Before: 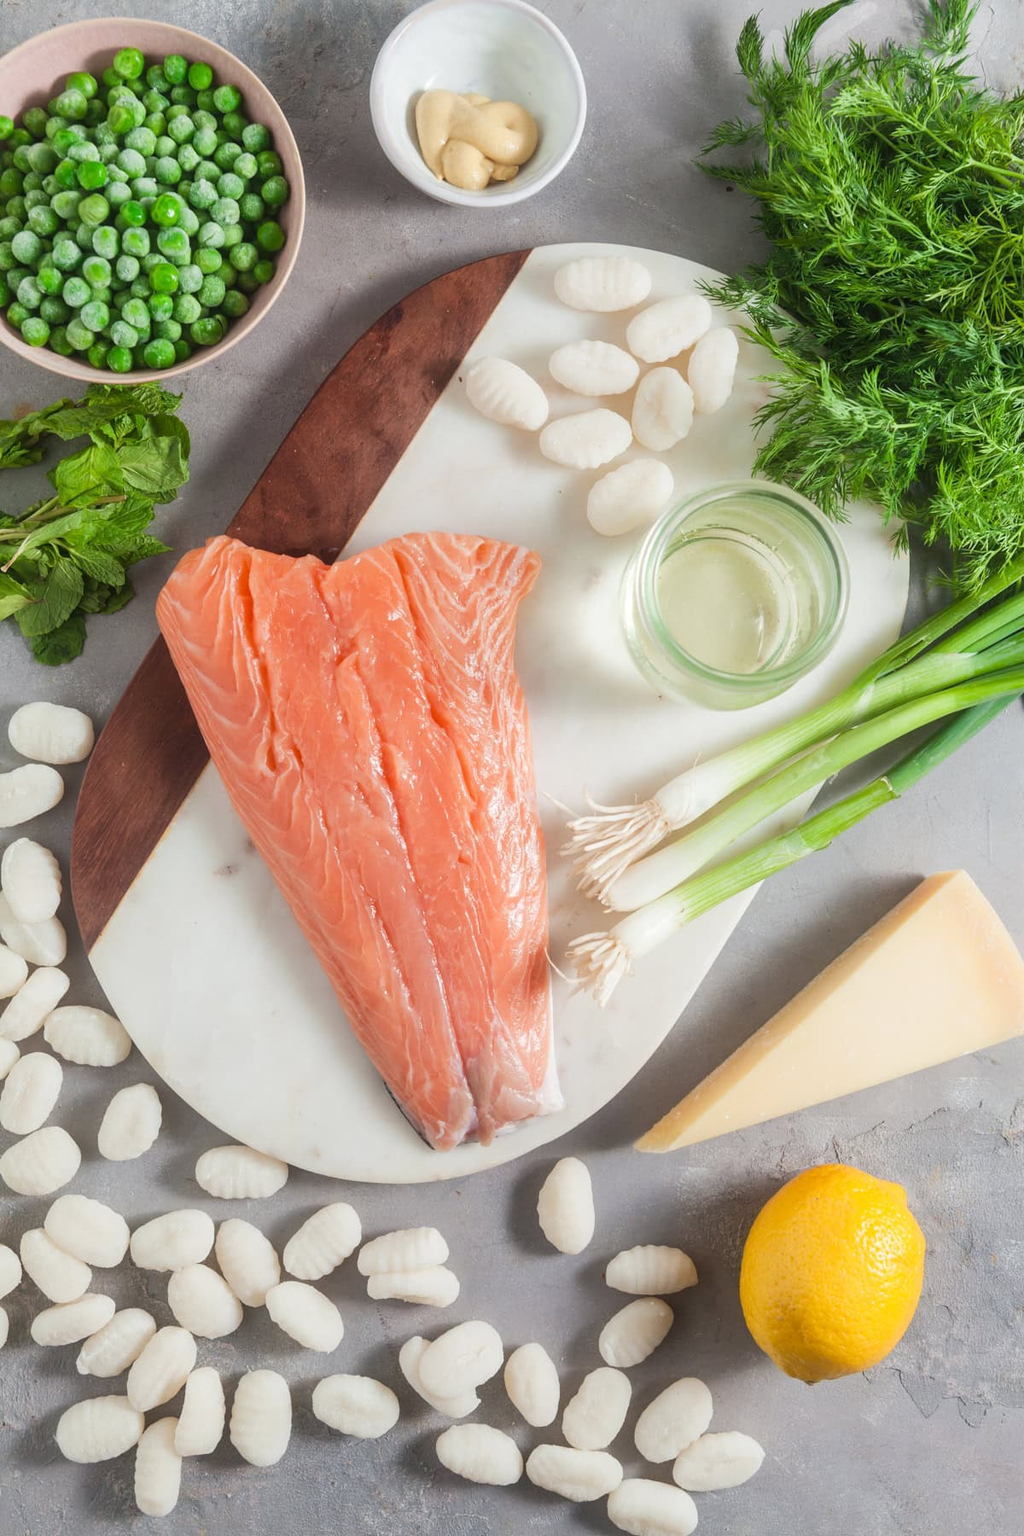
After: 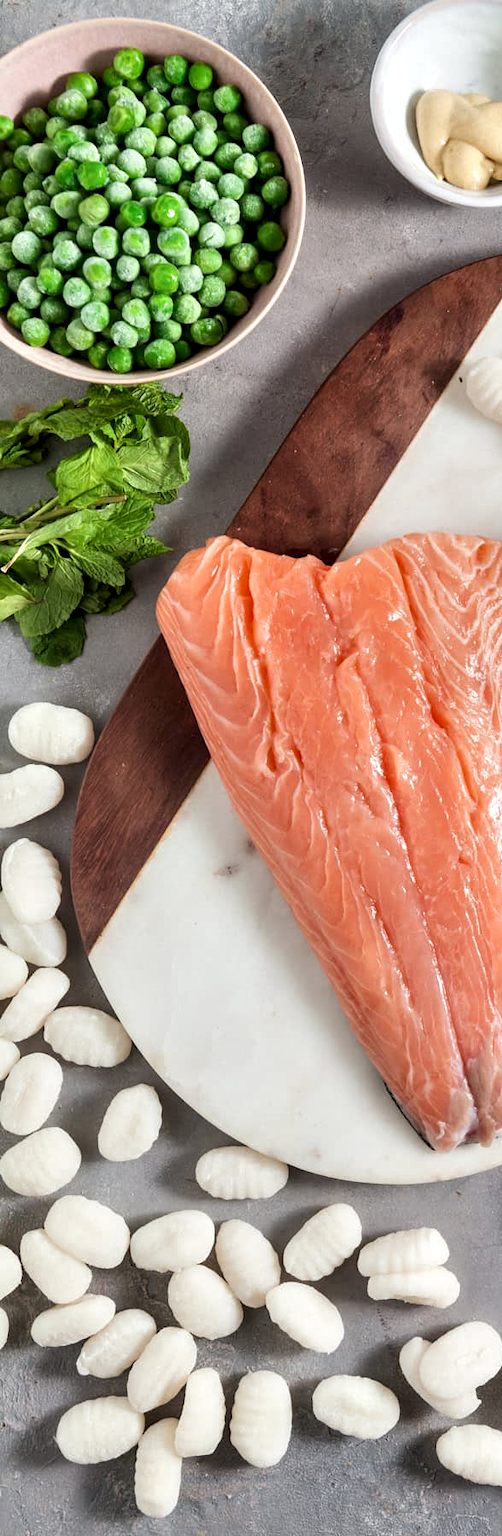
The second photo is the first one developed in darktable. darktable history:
crop and rotate: left 0%, top 0%, right 50.845%
contrast equalizer: y [[0.601, 0.6, 0.598, 0.598, 0.6, 0.601], [0.5 ×6], [0.5 ×6], [0 ×6], [0 ×6]]
